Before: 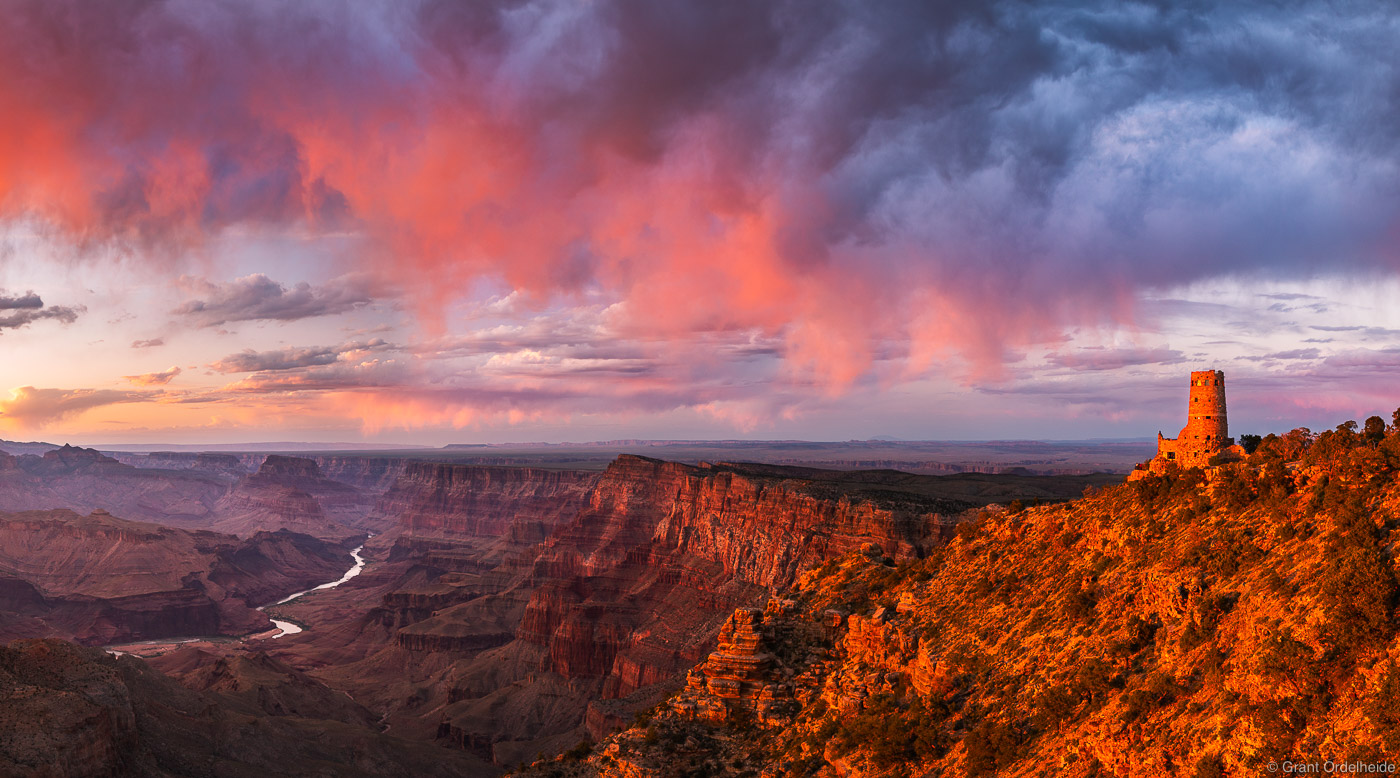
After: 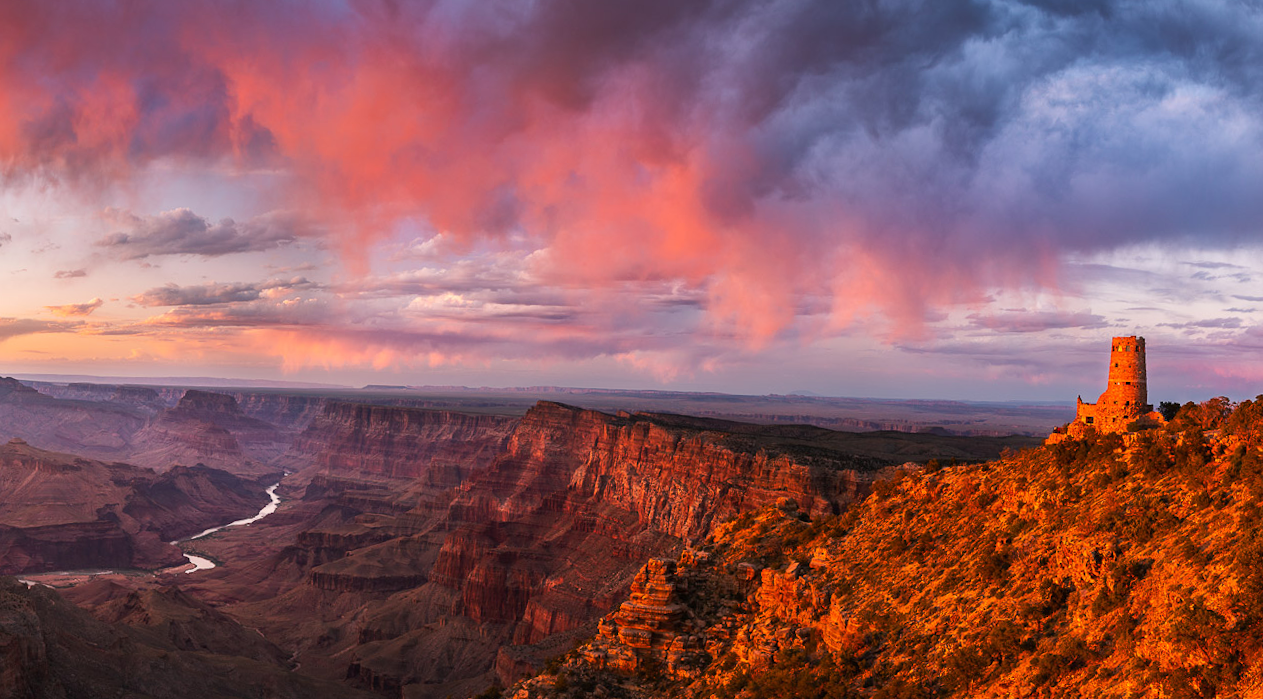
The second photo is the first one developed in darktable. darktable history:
crop and rotate: angle -1.9°, left 3.09%, top 4.07%, right 1.366%, bottom 0.742%
